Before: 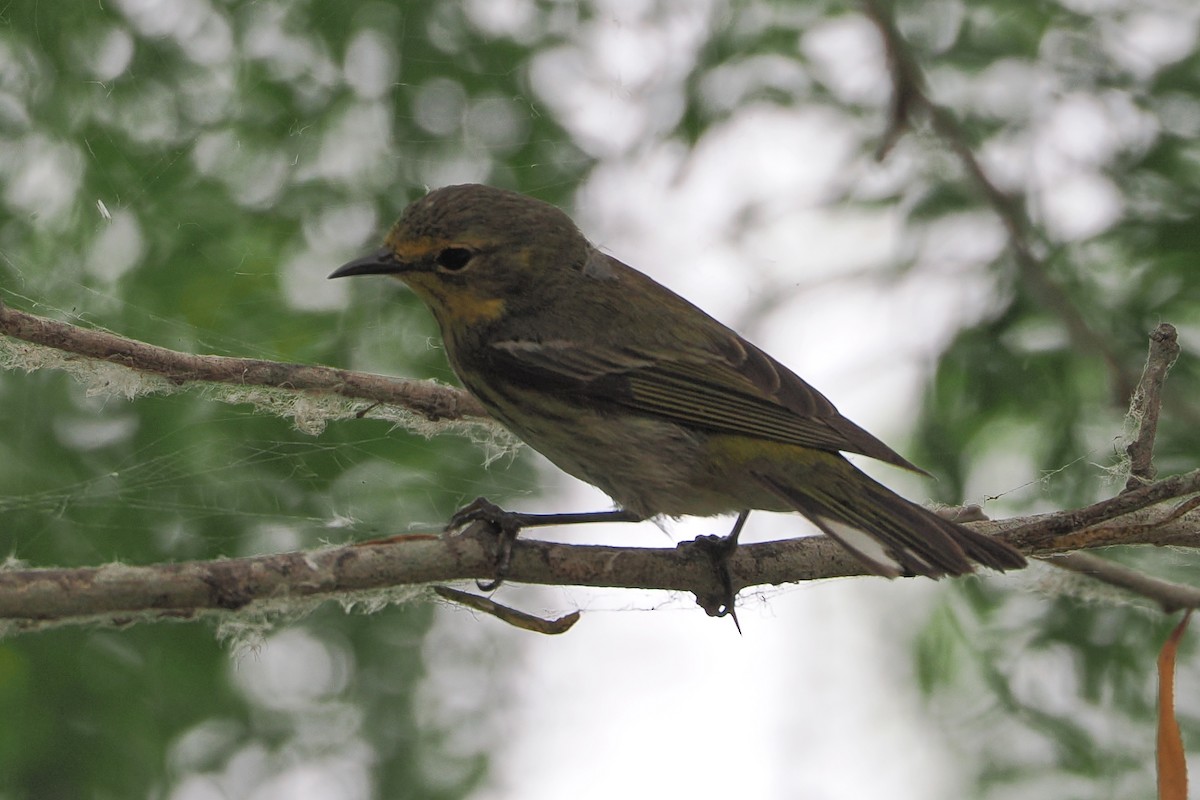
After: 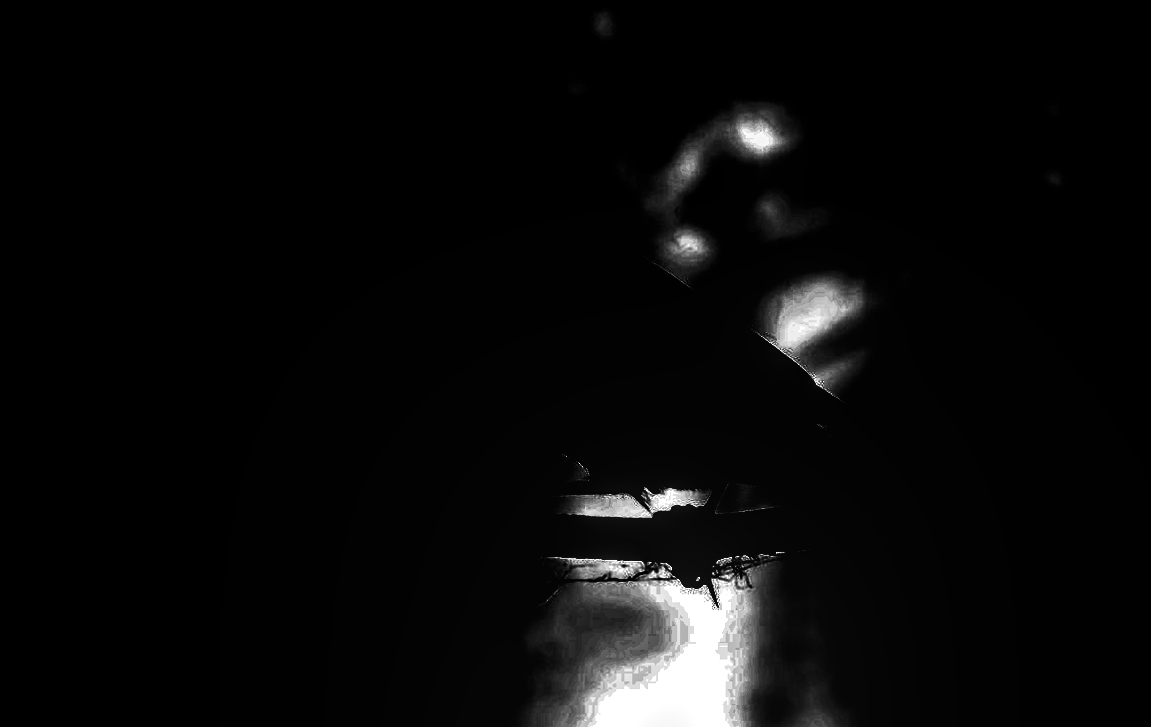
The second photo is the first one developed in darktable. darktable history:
local contrast: on, module defaults
crop: left 1.964%, top 3.251%, right 1.122%, bottom 4.933%
levels: levels [0.721, 0.937, 0.997]
white balance: red 0.984, blue 1.059
contrast brightness saturation: contrast 0.02, brightness -1, saturation -1
shadows and highlights: radius 44.78, white point adjustment 6.64, compress 79.65%, highlights color adjustment 78.42%, soften with gaussian
exposure: compensate highlight preservation false
rotate and perspective: rotation 0.174°, lens shift (vertical) 0.013, lens shift (horizontal) 0.019, shear 0.001, automatic cropping original format, crop left 0.007, crop right 0.991, crop top 0.016, crop bottom 0.997
